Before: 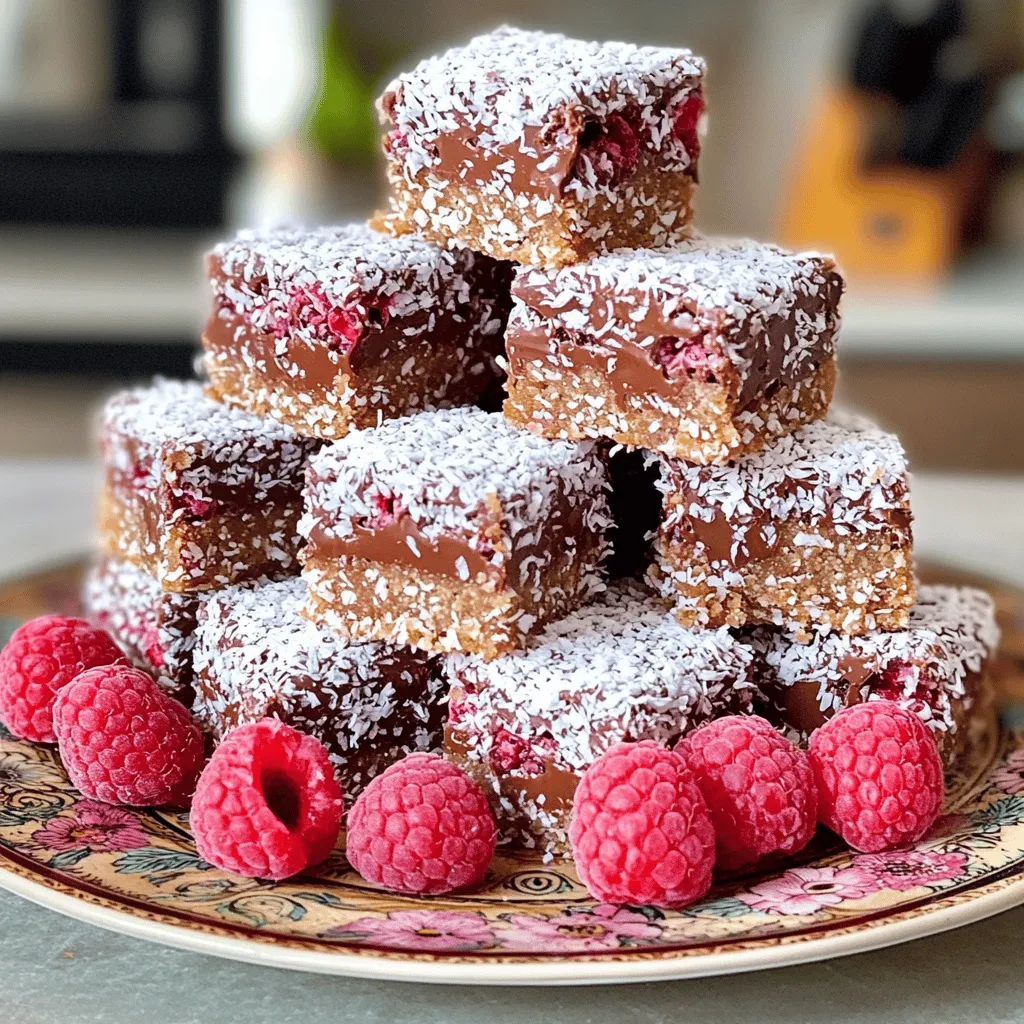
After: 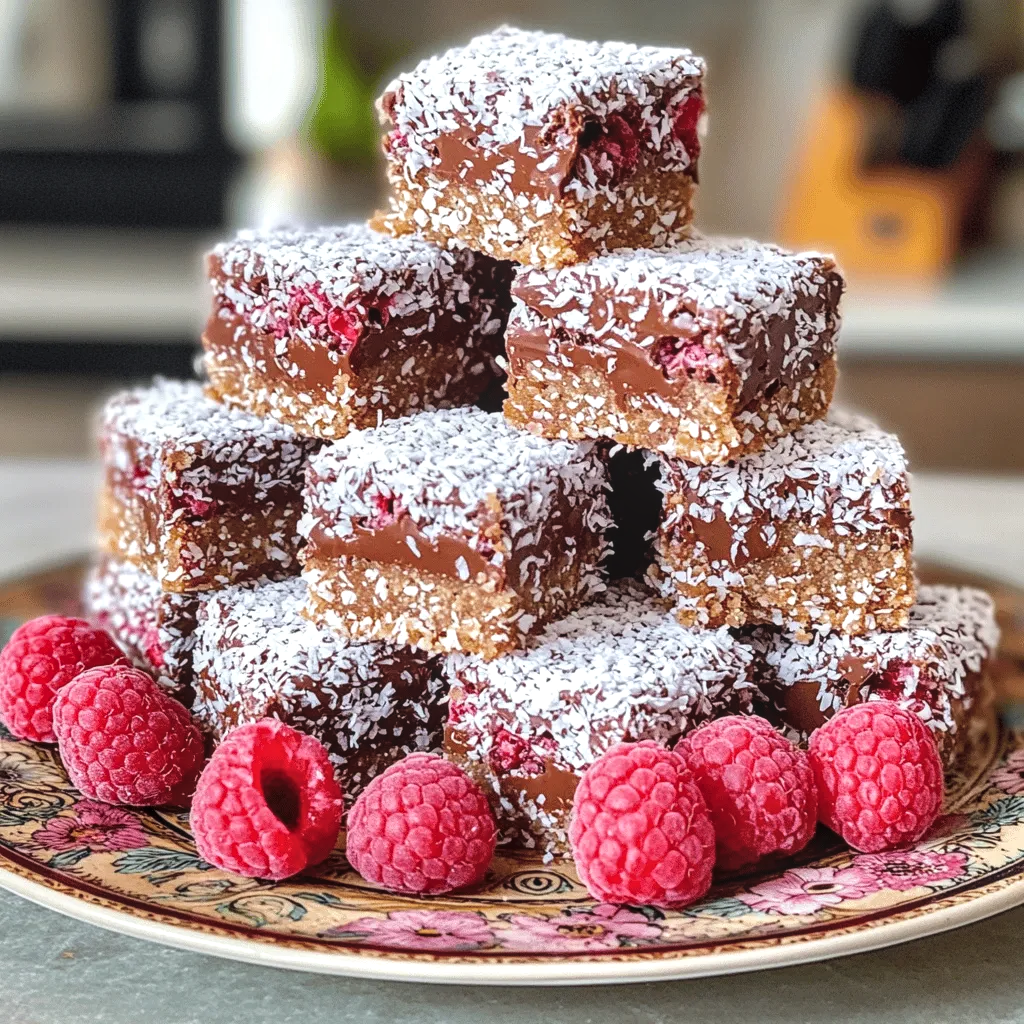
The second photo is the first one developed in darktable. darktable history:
exposure: black level correction -0.005, exposure 0.054 EV, compensate highlight preservation false
local contrast: on, module defaults
